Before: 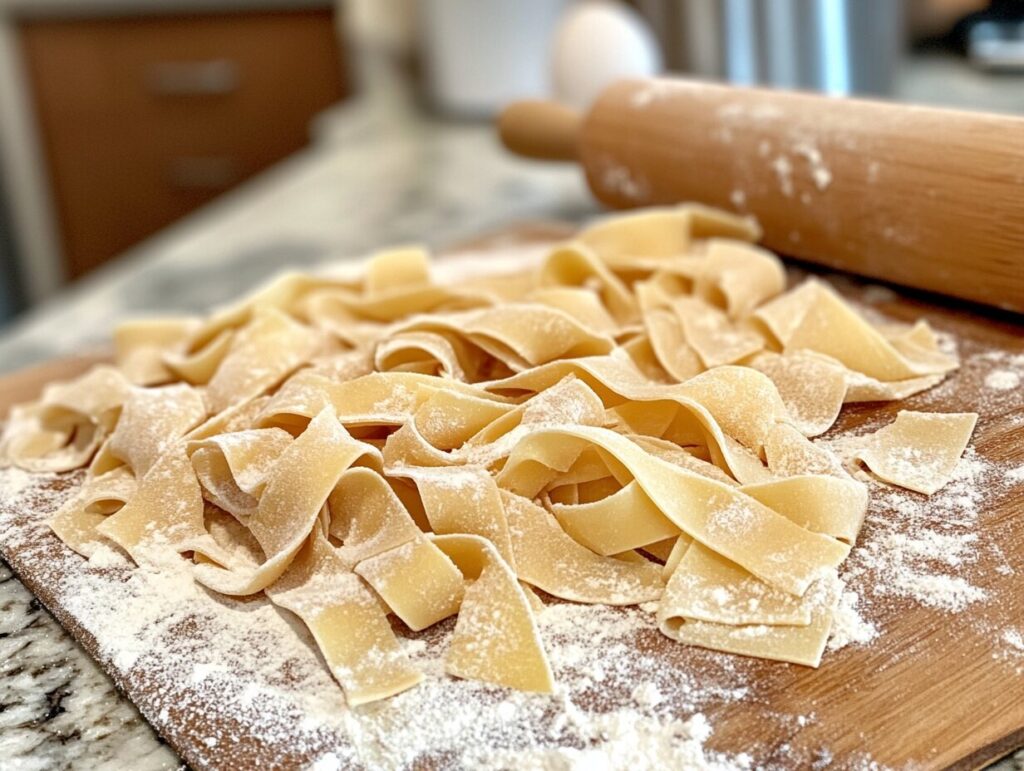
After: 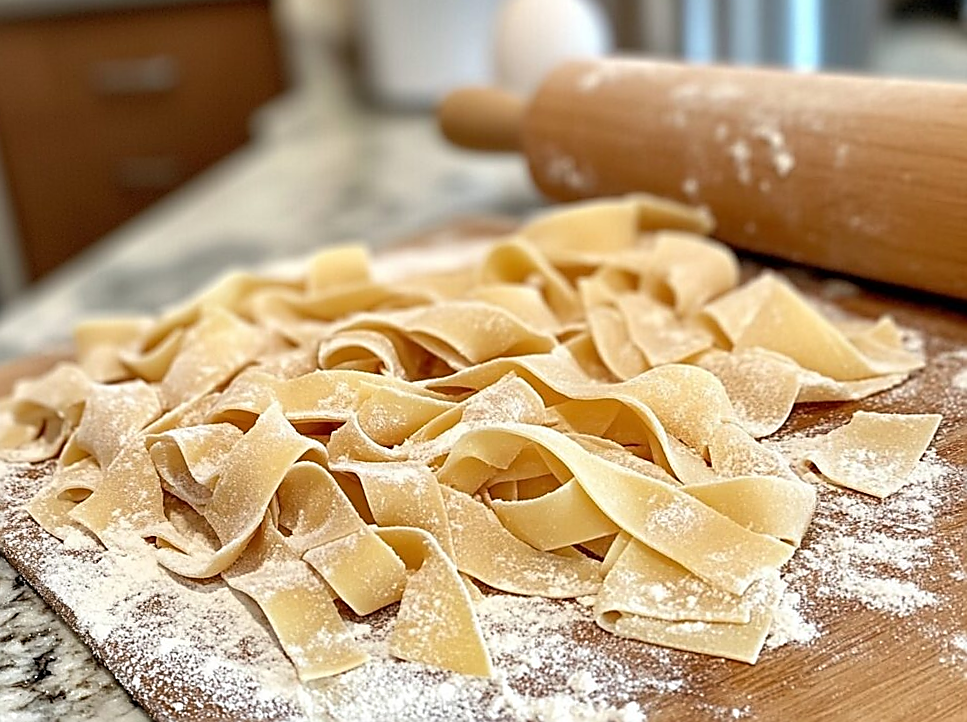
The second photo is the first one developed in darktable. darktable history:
rotate and perspective: rotation 0.062°, lens shift (vertical) 0.115, lens shift (horizontal) -0.133, crop left 0.047, crop right 0.94, crop top 0.061, crop bottom 0.94
sharpen: radius 1.4, amount 1.25, threshold 0.7
